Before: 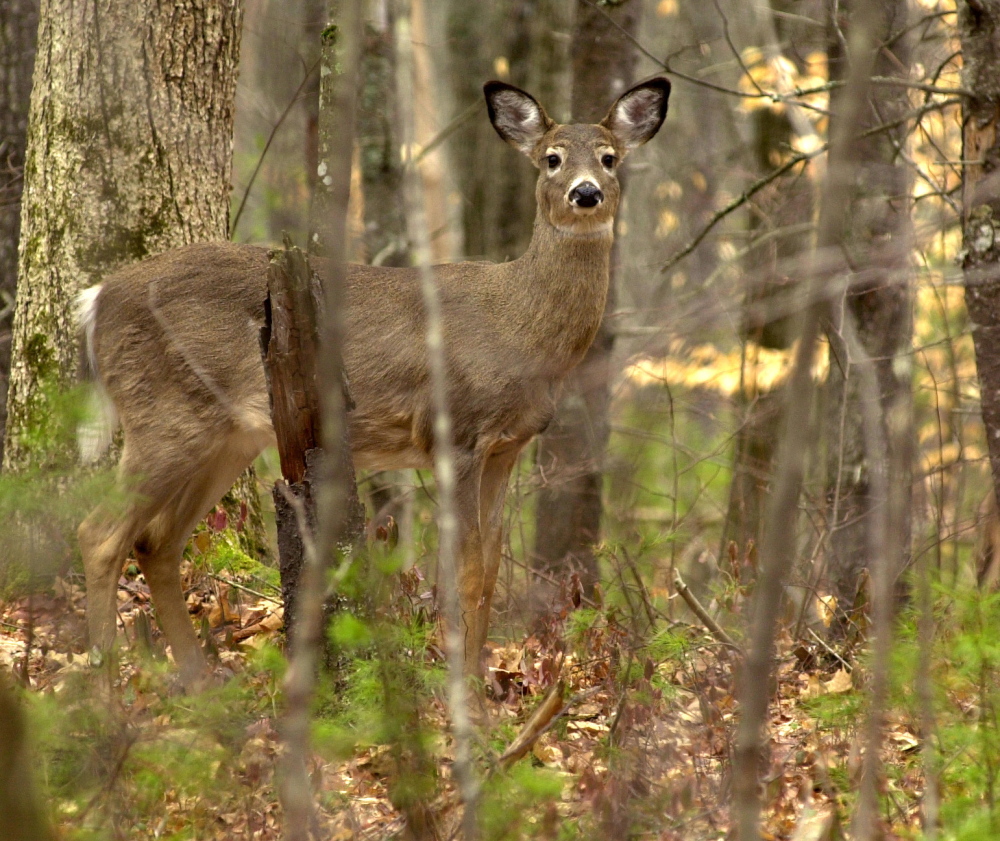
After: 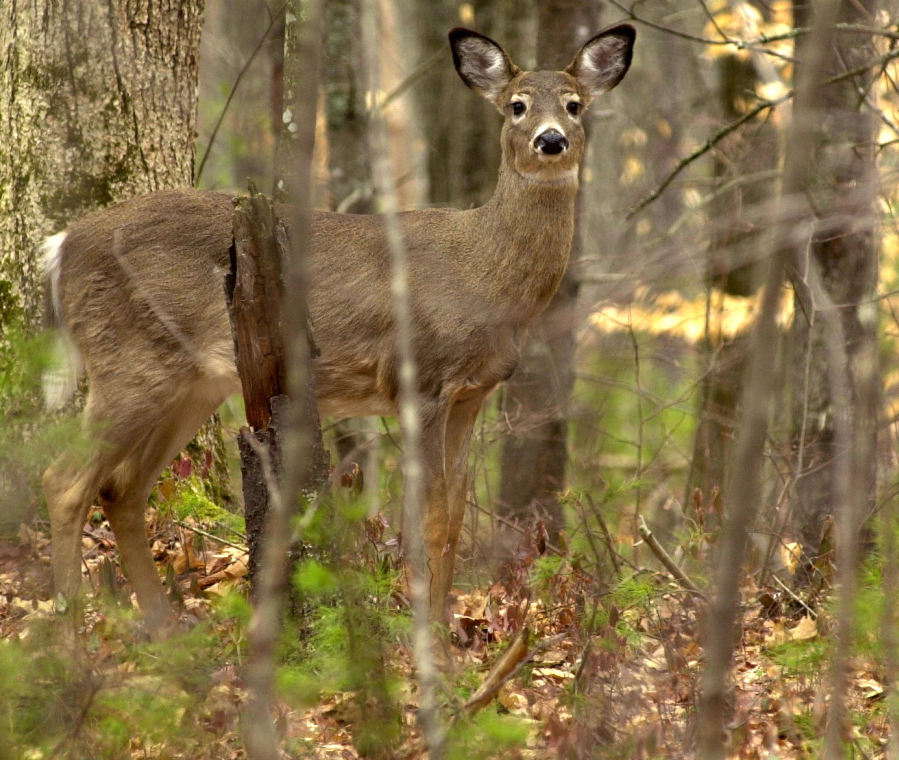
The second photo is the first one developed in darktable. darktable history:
crop: left 3.562%, top 6.368%, right 6.471%, bottom 3.244%
